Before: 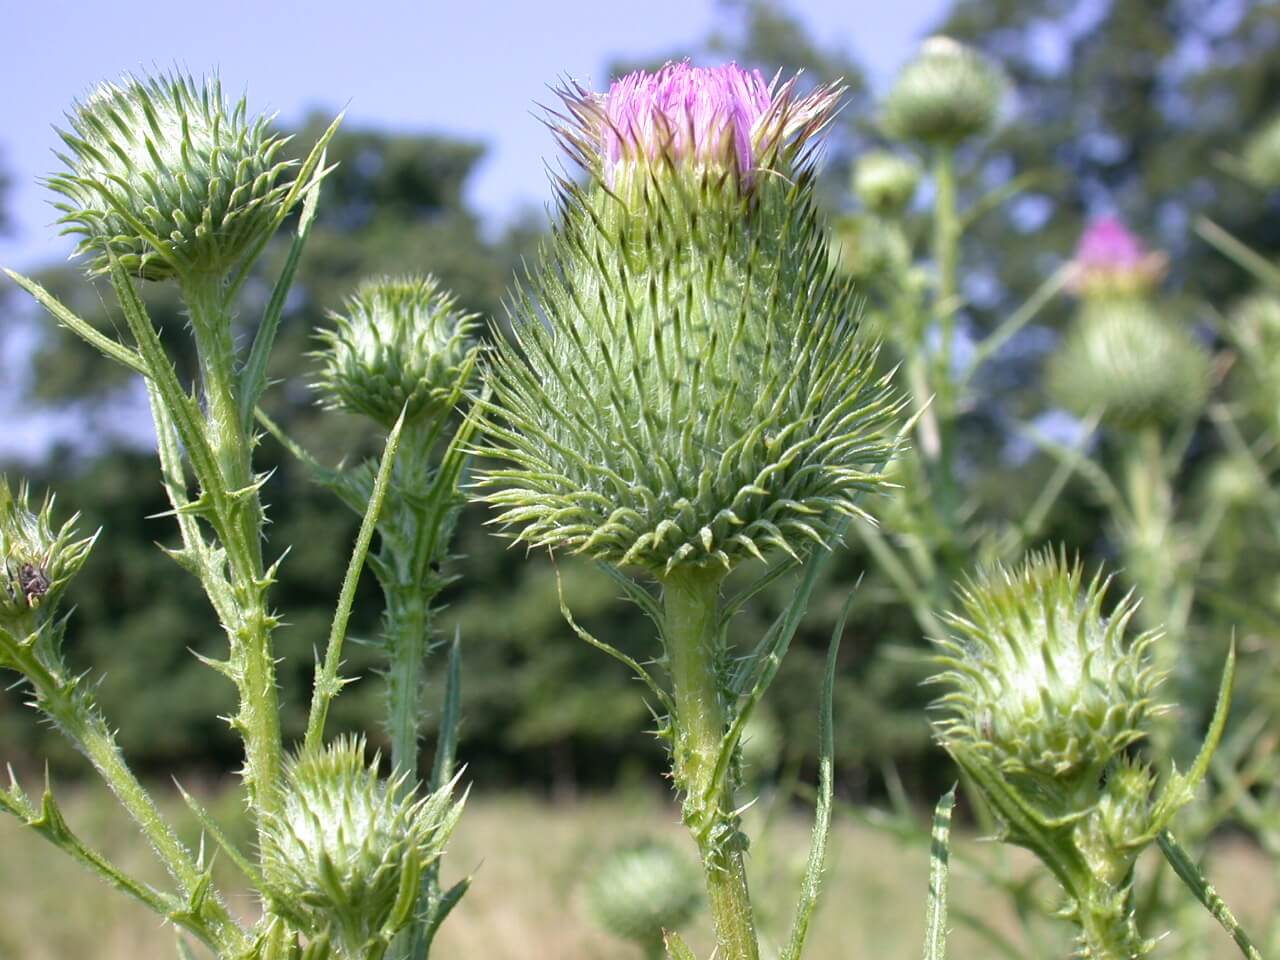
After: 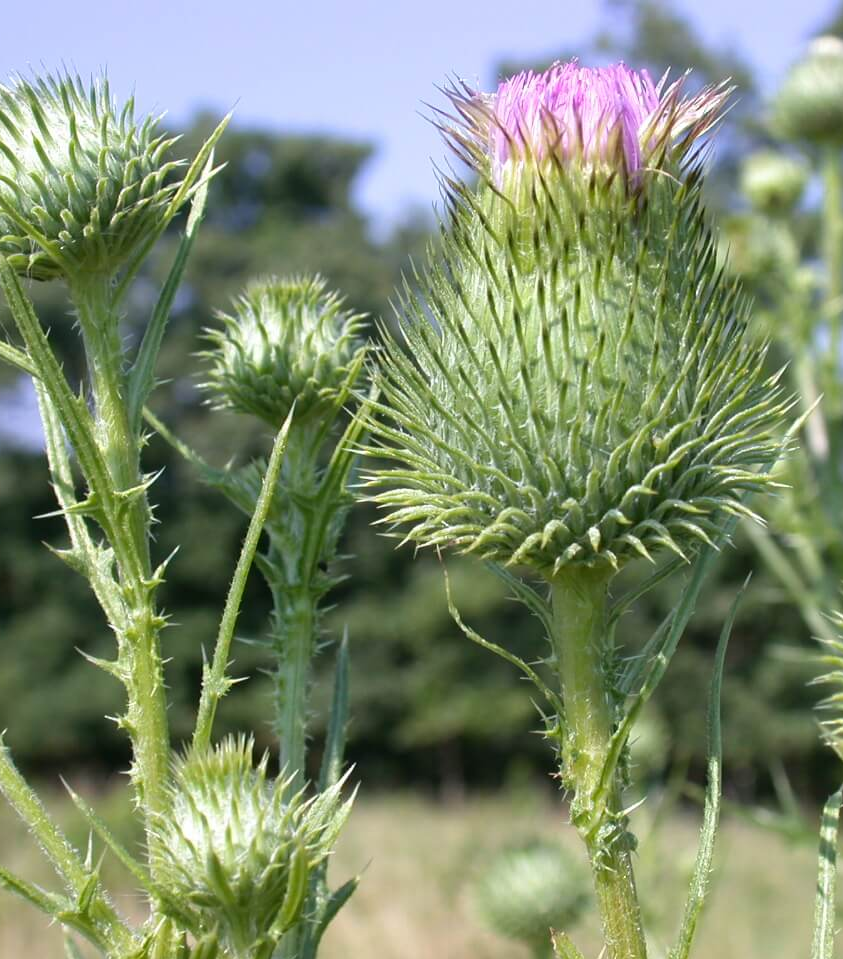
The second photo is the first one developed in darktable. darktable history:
crop and rotate: left 8.819%, right 25.298%
